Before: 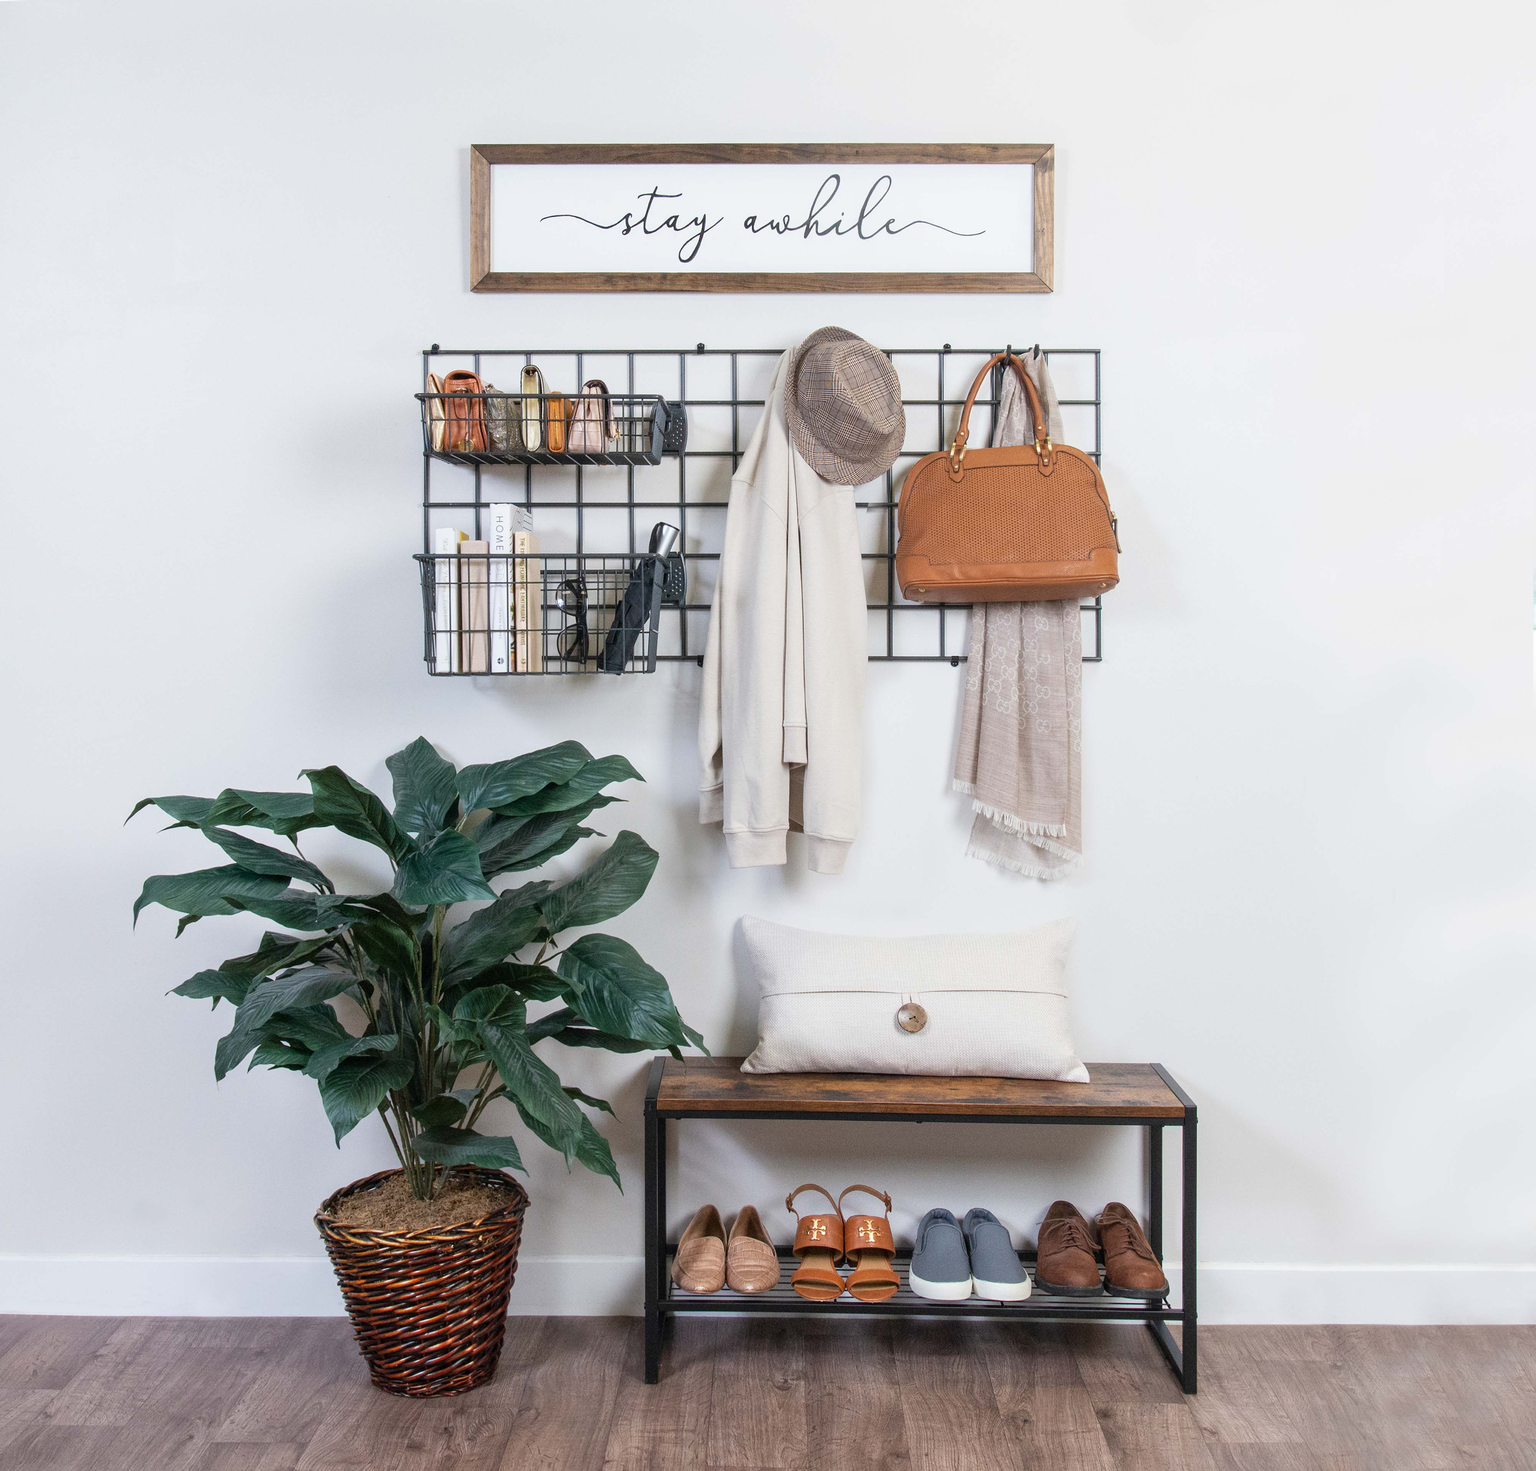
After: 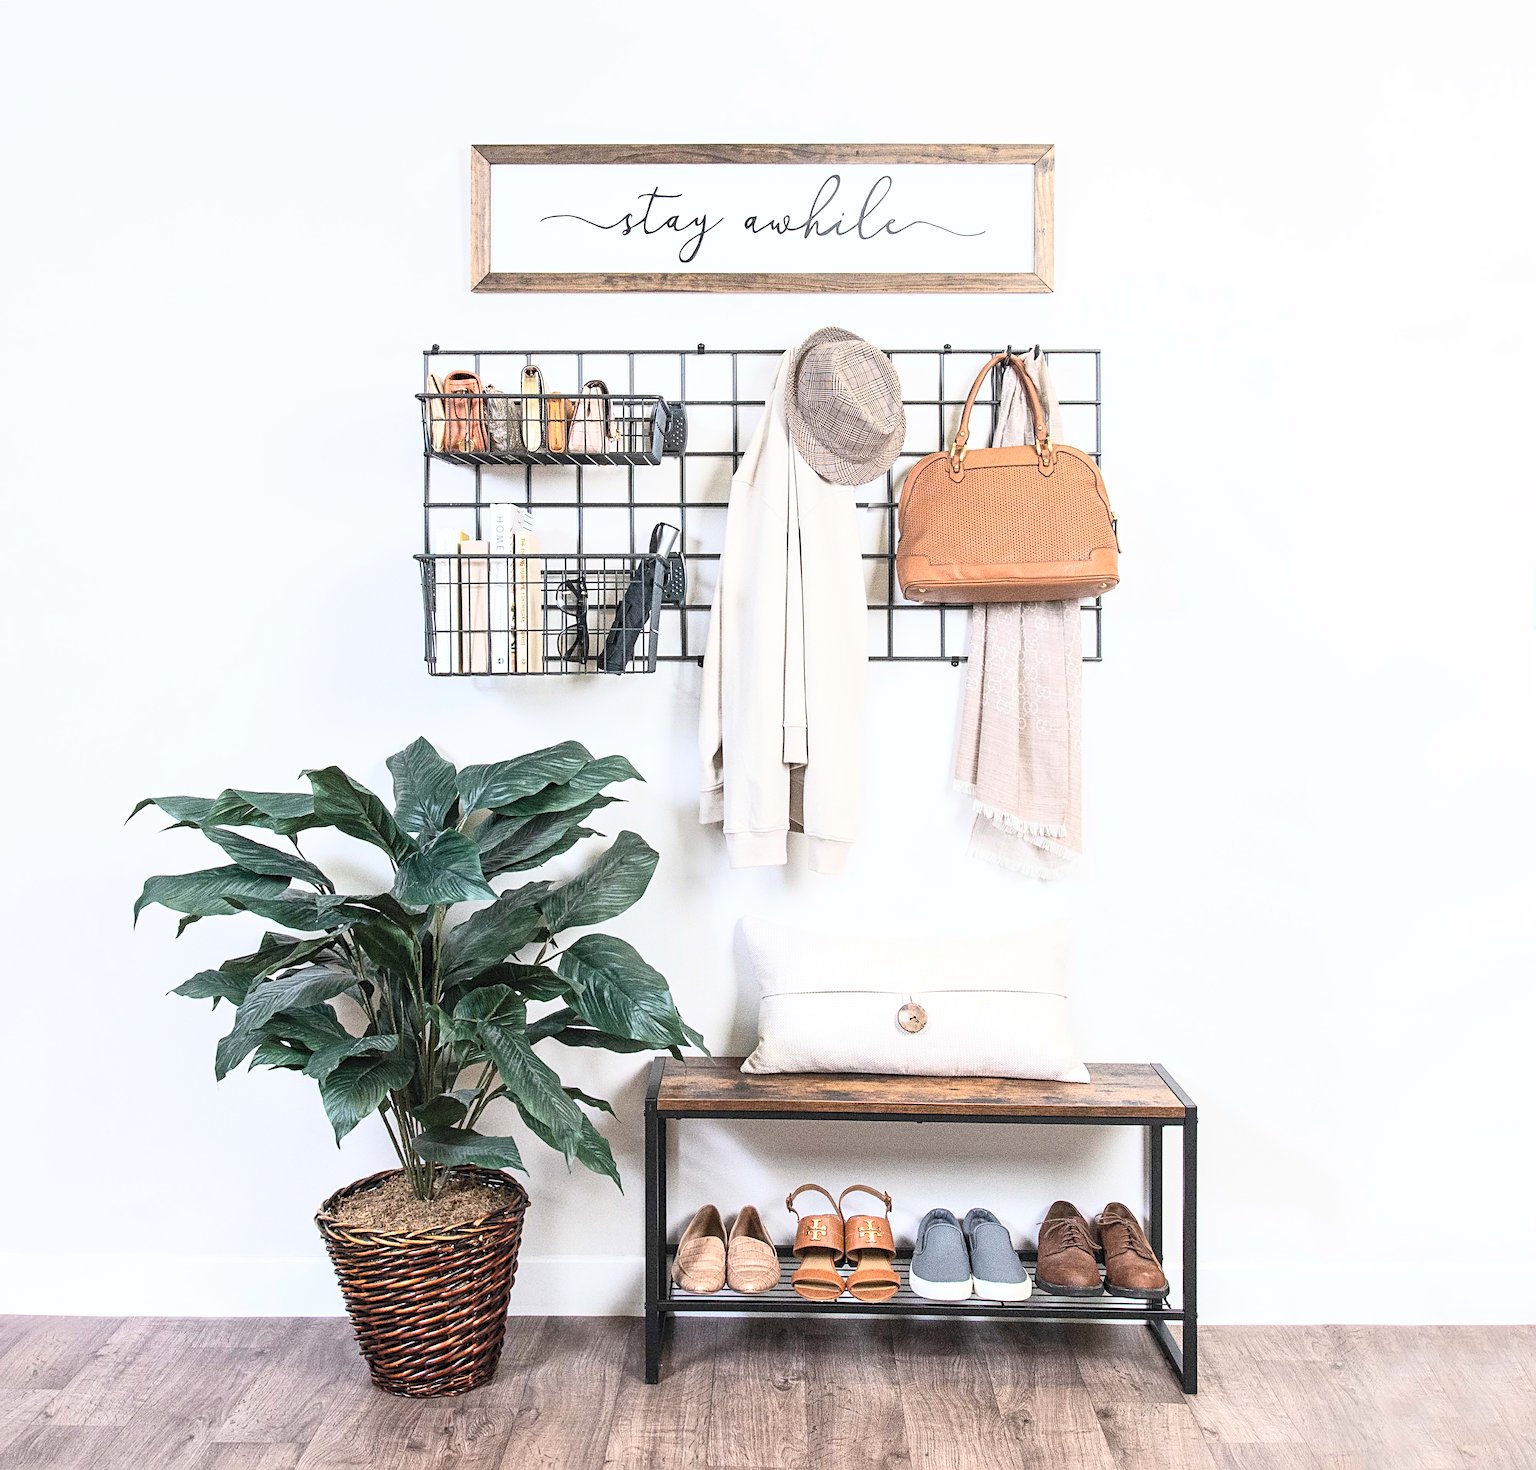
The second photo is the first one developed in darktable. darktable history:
local contrast: highlights 102%, shadows 101%, detail 119%, midtone range 0.2
sharpen: radius 4.892
contrast brightness saturation: contrast 0.394, brightness 0.533
